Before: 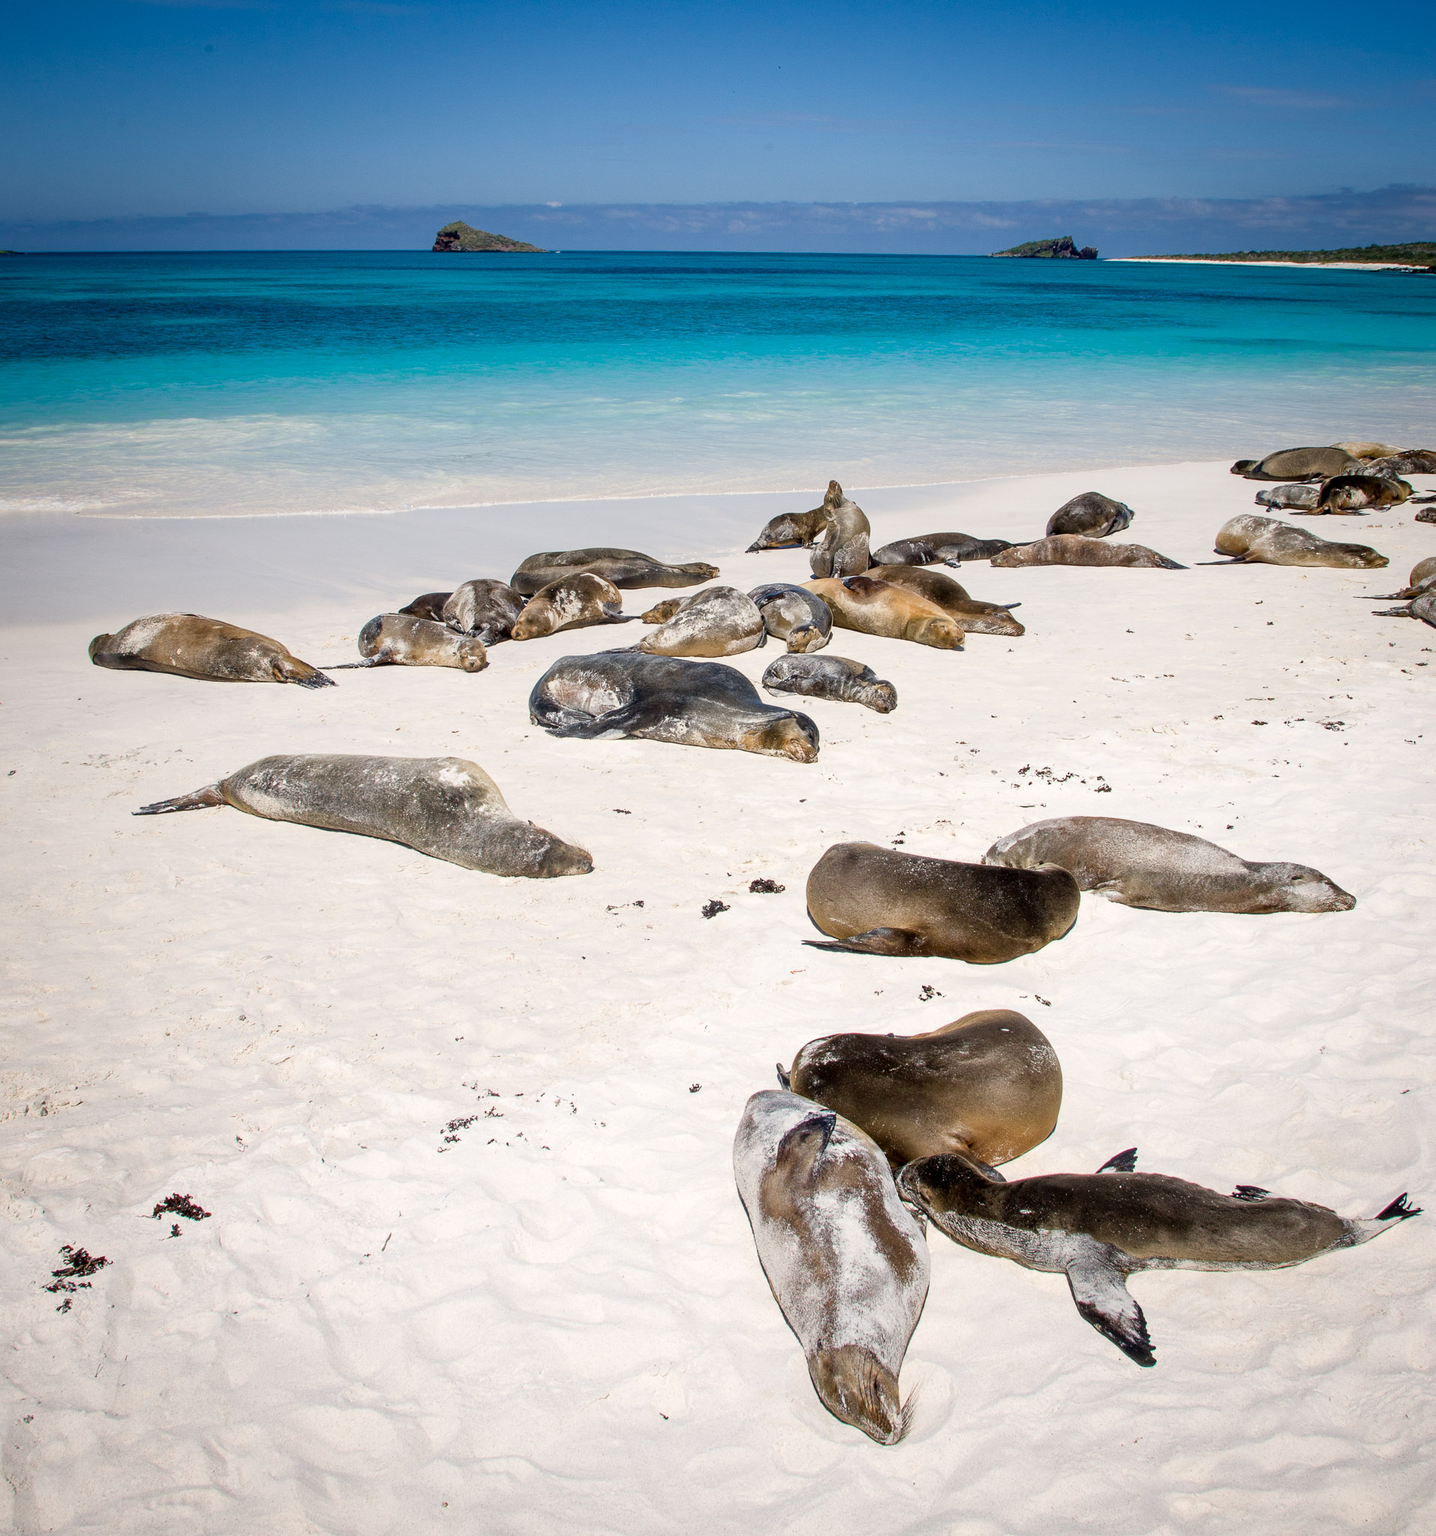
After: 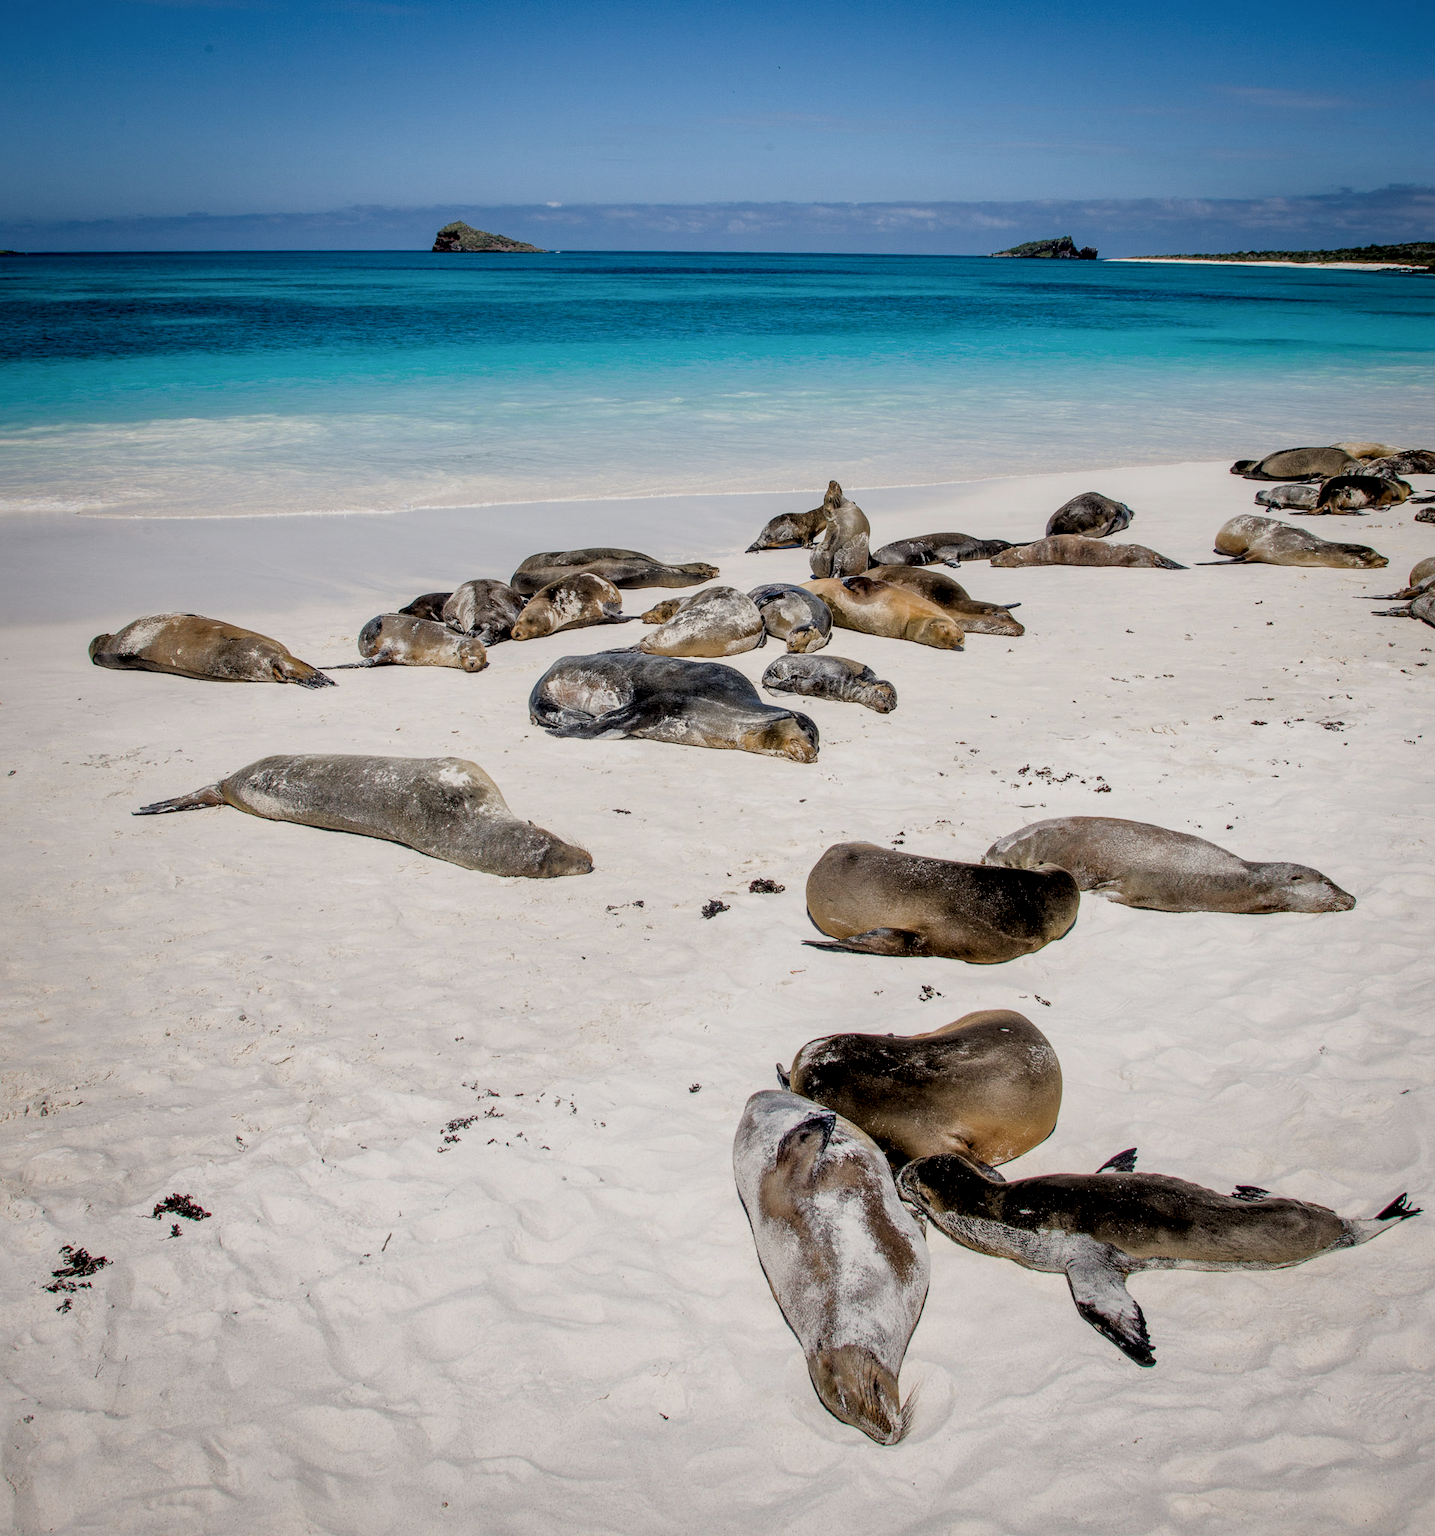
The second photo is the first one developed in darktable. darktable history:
filmic rgb: black relative exposure -5.83 EV, white relative exposure 3.4 EV, hardness 3.68
local contrast: highlights 25%, shadows 75%, midtone range 0.75
shadows and highlights: shadows 30
contrast brightness saturation: saturation -0.05
